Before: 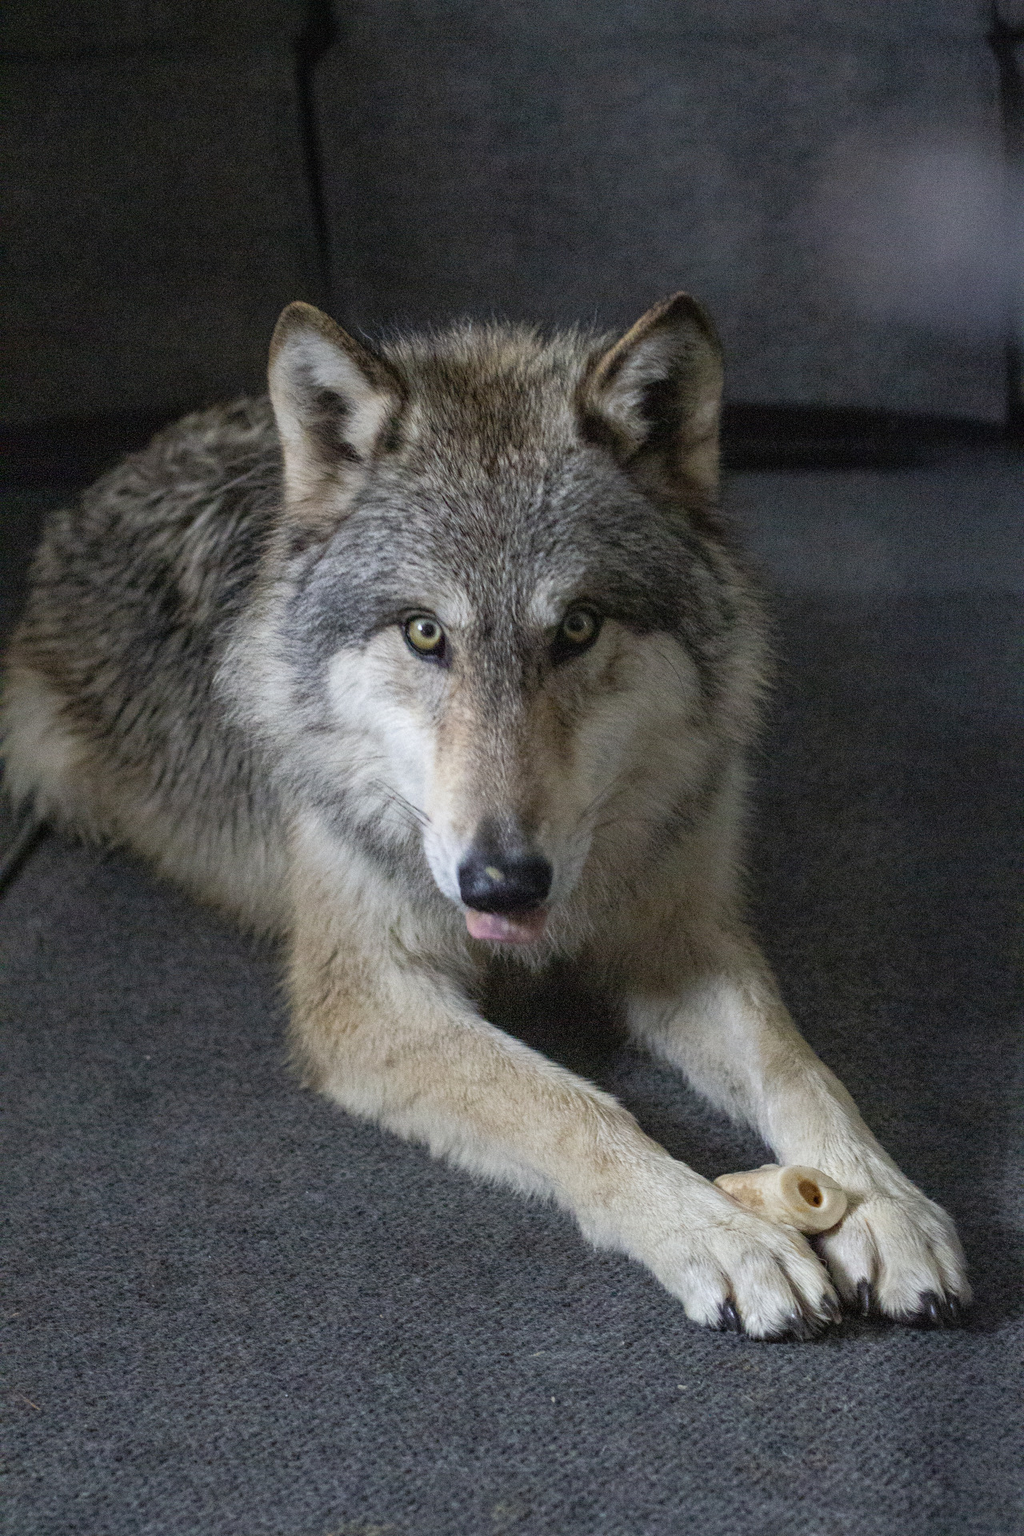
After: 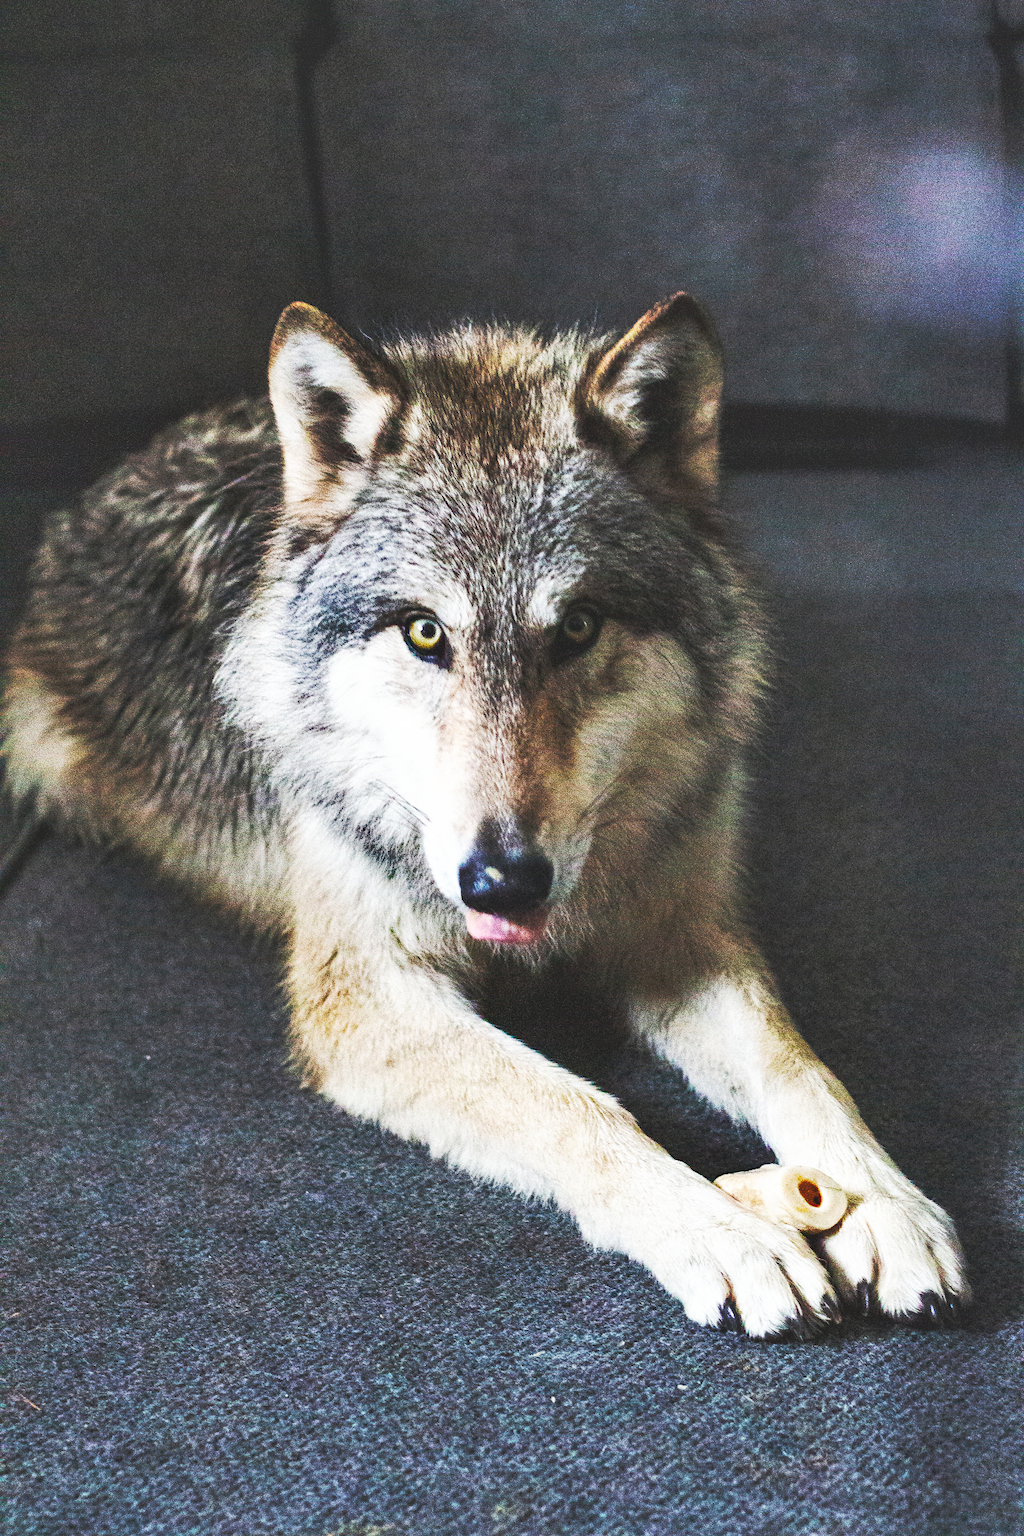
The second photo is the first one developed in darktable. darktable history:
base curve: curves: ch0 [(0, 0.015) (0.085, 0.116) (0.134, 0.298) (0.19, 0.545) (0.296, 0.764) (0.599, 0.982) (1, 1)], preserve colors none
shadows and highlights: radius 100.41, shadows 50.55, highlights -64.36, highlights color adjustment 49.82%, soften with gaussian
